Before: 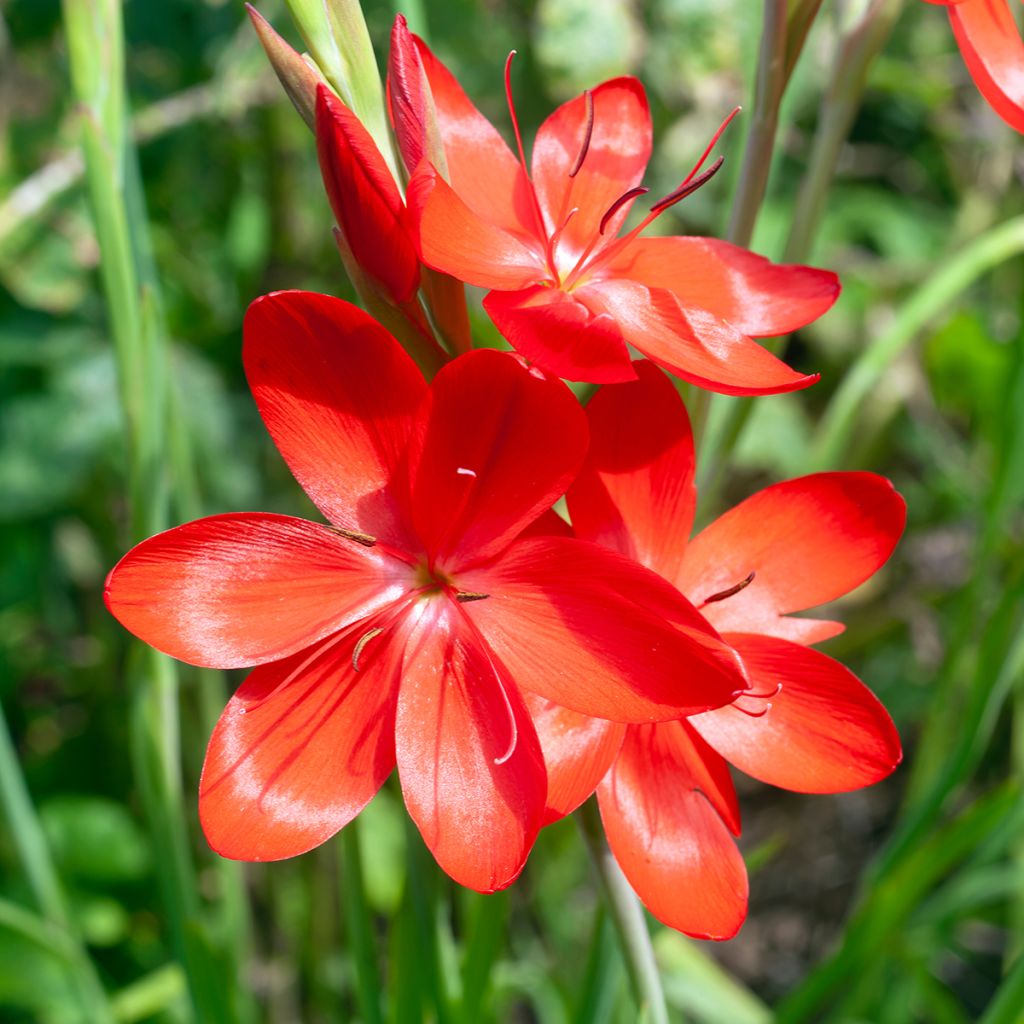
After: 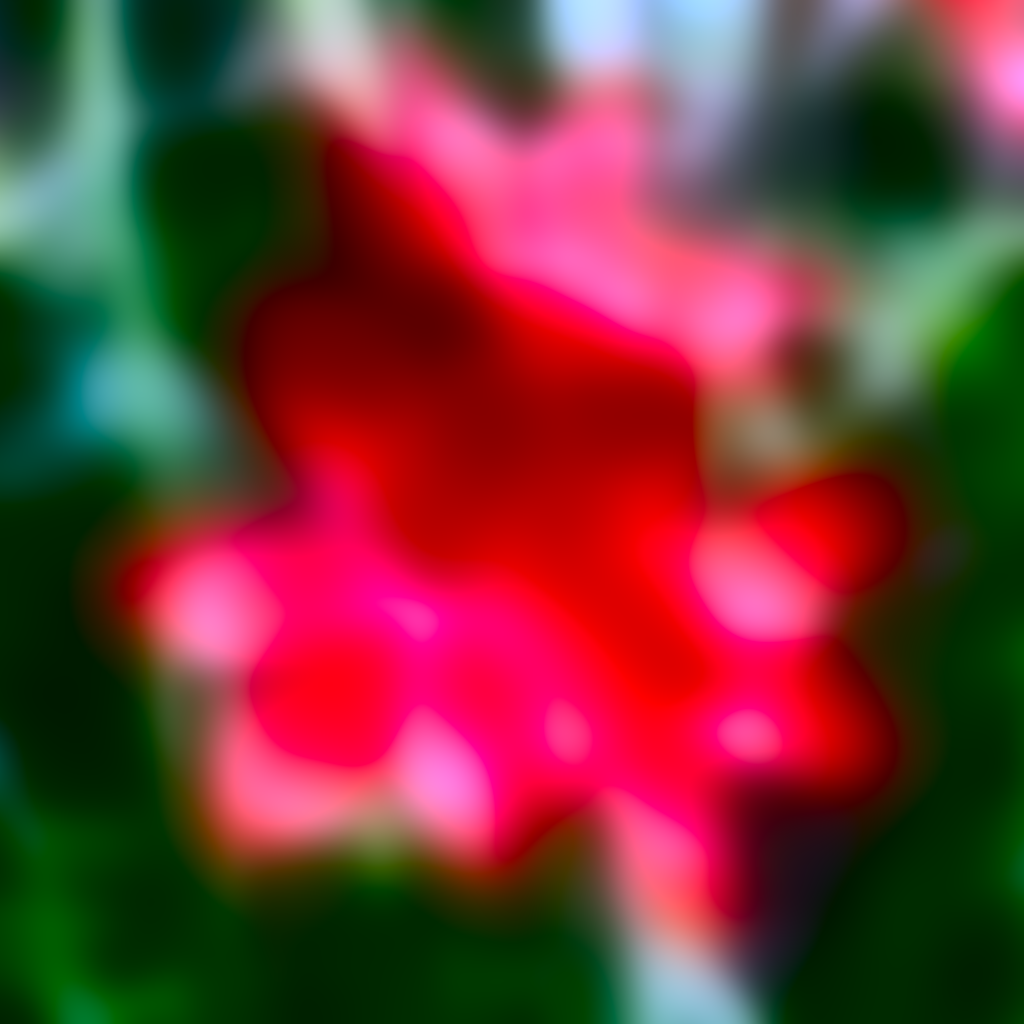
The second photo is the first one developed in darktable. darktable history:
lowpass: radius 31.92, contrast 1.72, brightness -0.98, saturation 0.94
white balance: red 0.98, blue 1.61
contrast brightness saturation: contrast 0.2, brightness 0.2, saturation 0.8
